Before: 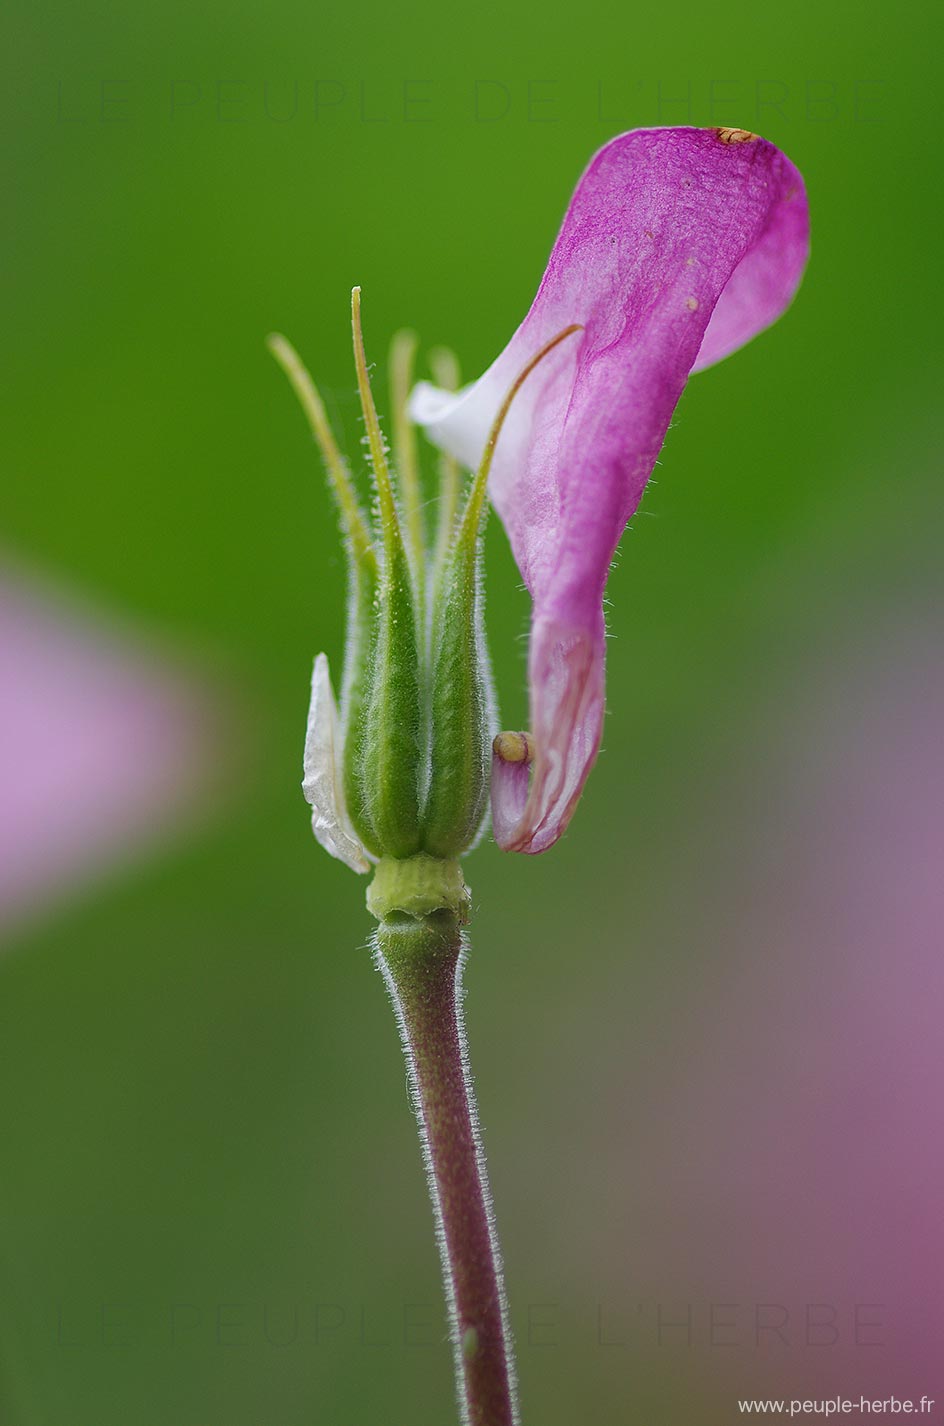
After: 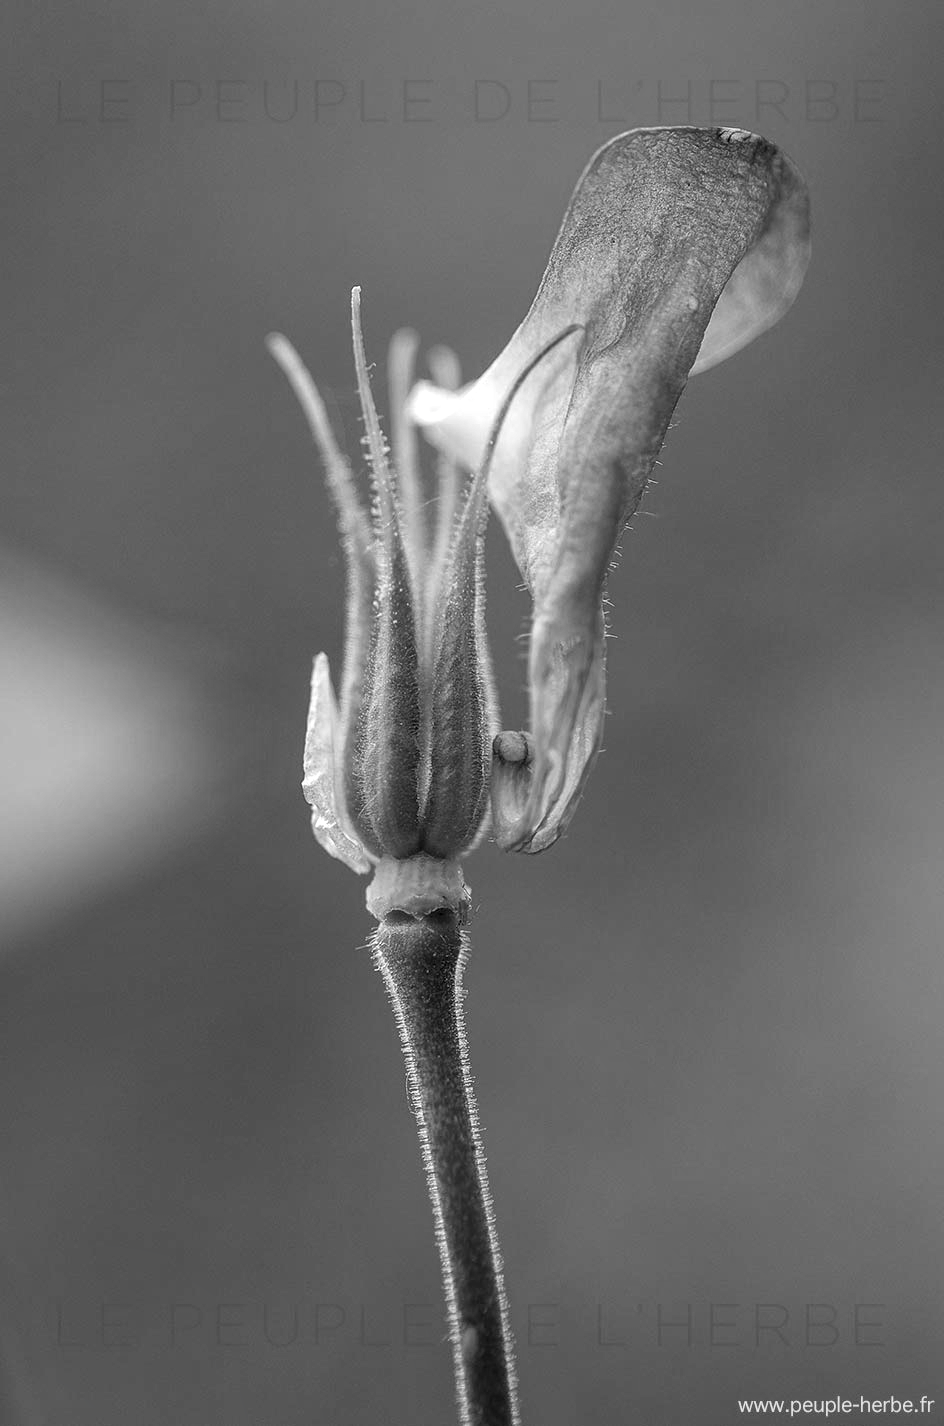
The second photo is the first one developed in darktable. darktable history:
local contrast: highlights 60%, shadows 62%, detail 160%
color correction: highlights b* -0.013
color calibration: output gray [0.714, 0.278, 0, 0], illuminant as shot in camera, x 0.463, y 0.42, temperature 2668.29 K
